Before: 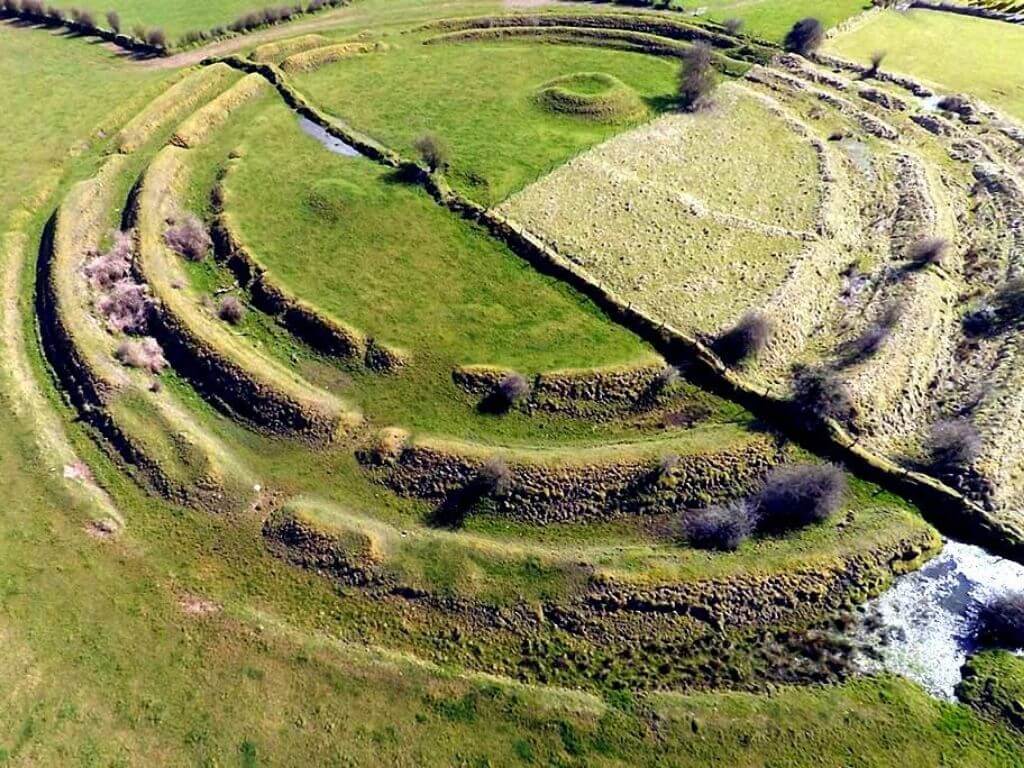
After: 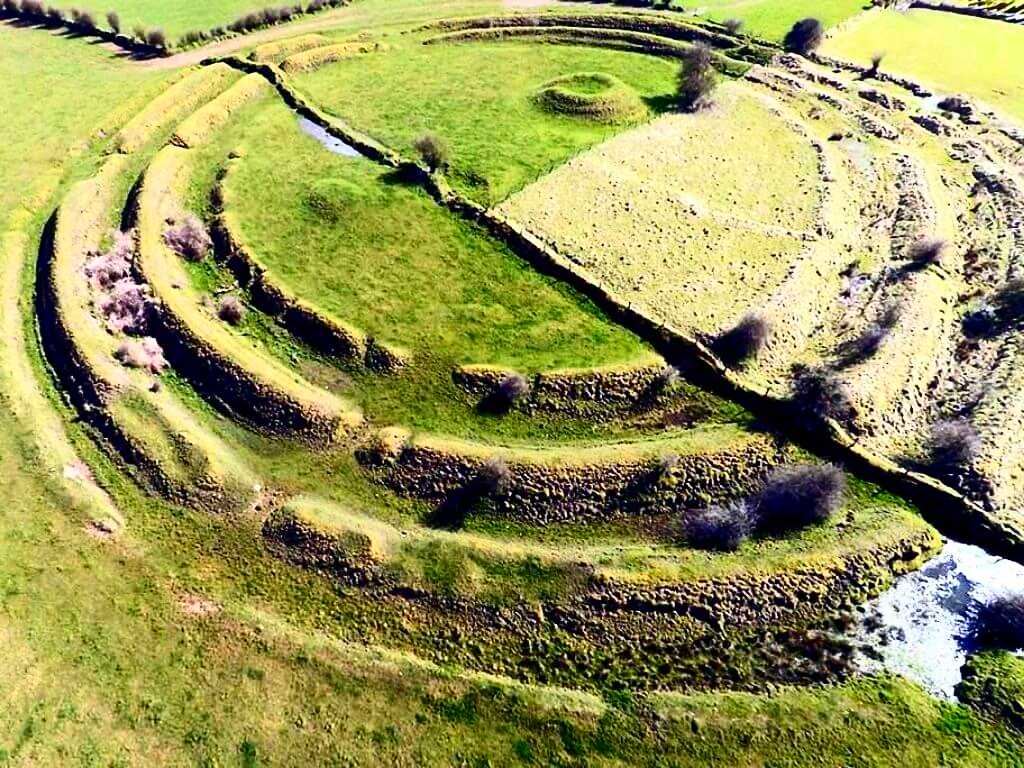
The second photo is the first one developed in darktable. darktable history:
contrast brightness saturation: contrast 0.397, brightness 0.047, saturation 0.252
